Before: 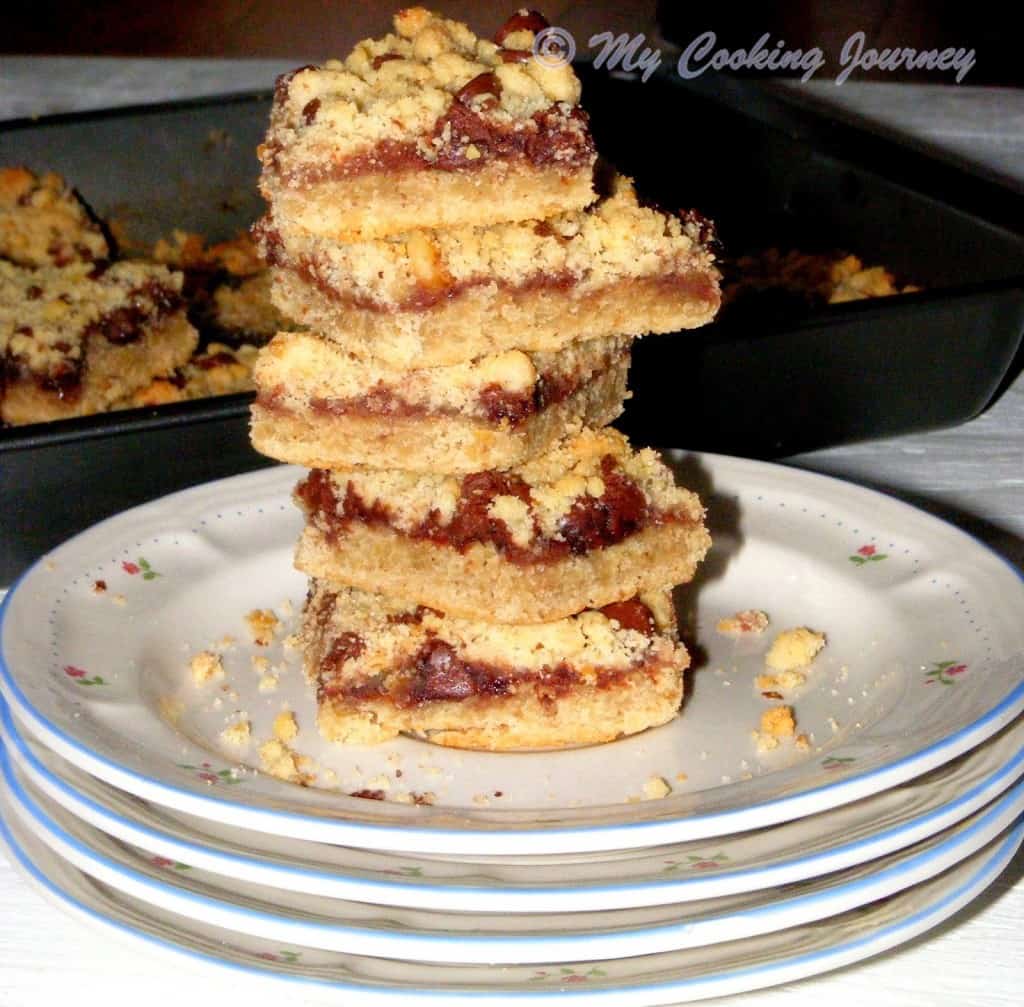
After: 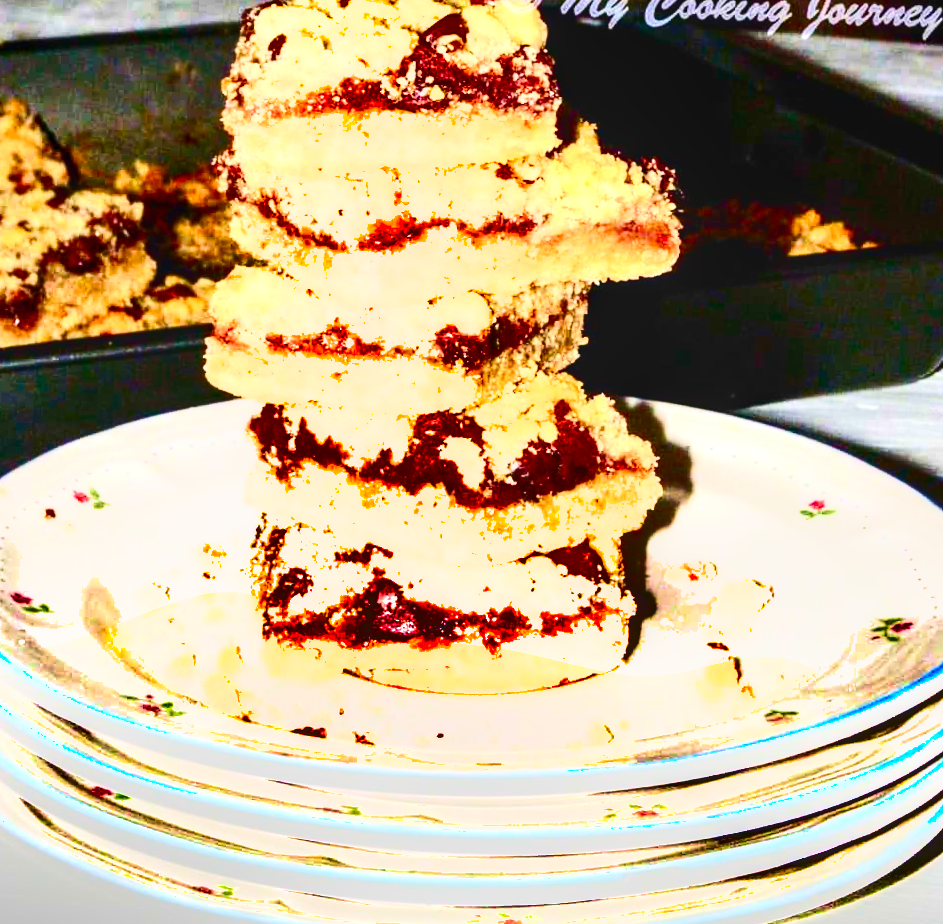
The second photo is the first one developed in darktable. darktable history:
color balance rgb: perceptual saturation grading › global saturation 24.994%, perceptual saturation grading › highlights -50.073%, perceptual saturation grading › shadows 31.161%, perceptual brilliance grading › global brilliance 10.145%
exposure: black level correction 0, exposure 1.098 EV, compensate highlight preservation false
crop and rotate: angle -1.97°, left 3.136%, top 4.328%, right 1.532%, bottom 0.681%
contrast brightness saturation: contrast 0.397, brightness 0.043, saturation 0.265
shadows and highlights: shadows 24.47, highlights -80.05, soften with gaussian
velvia: strength 36.47%
local contrast: on, module defaults
